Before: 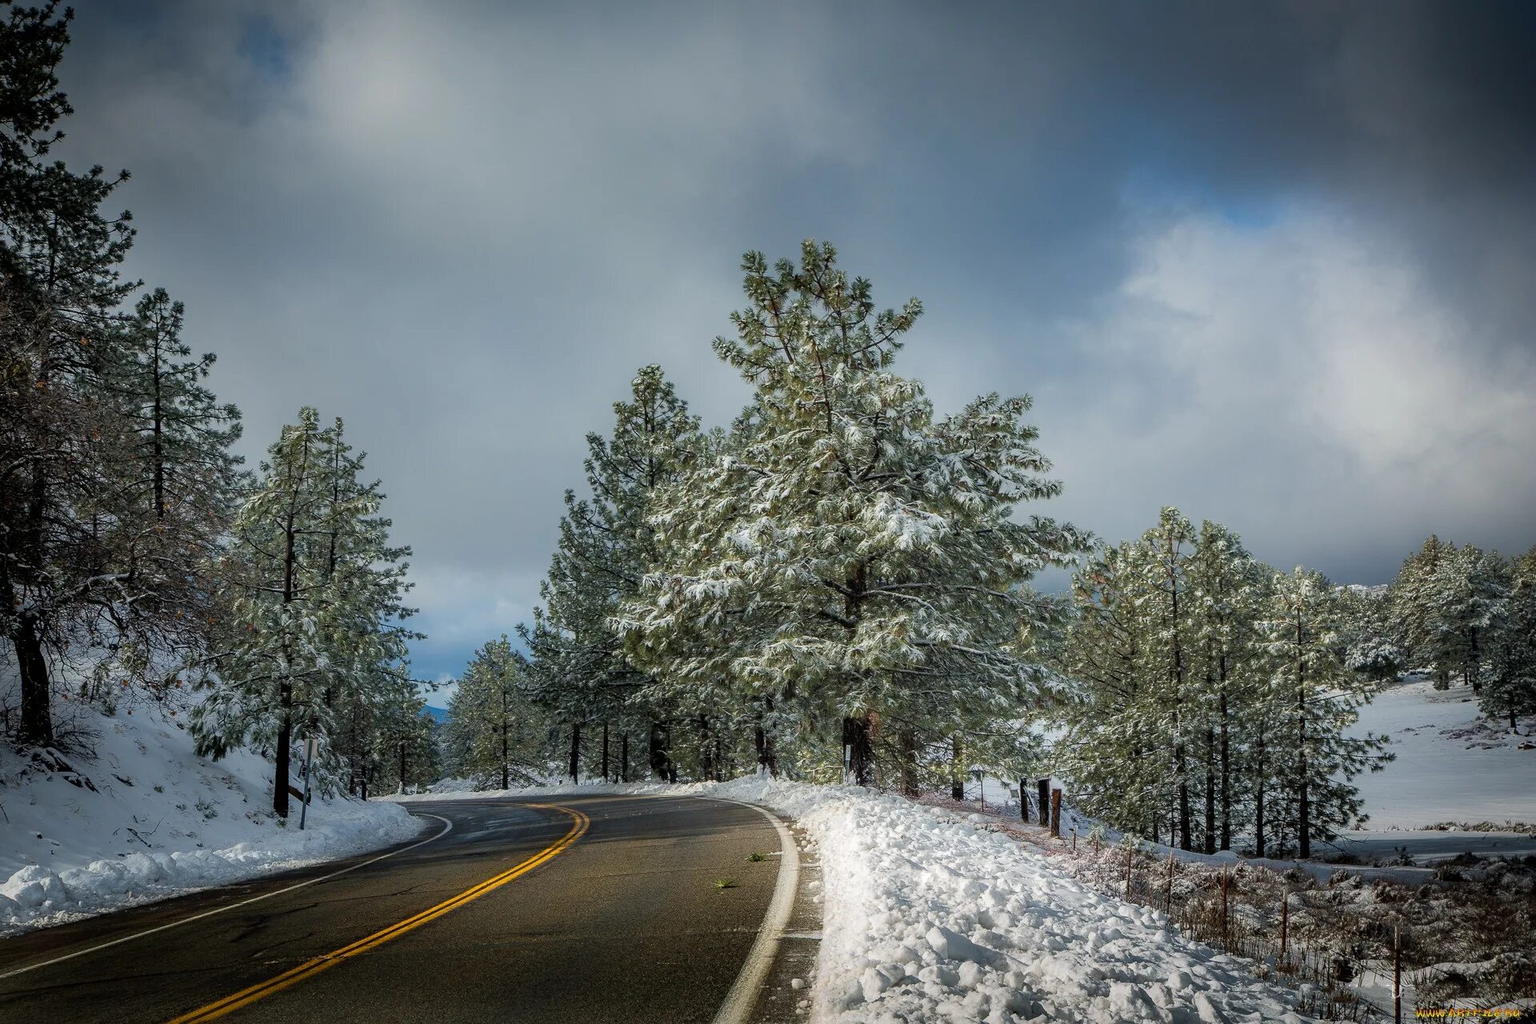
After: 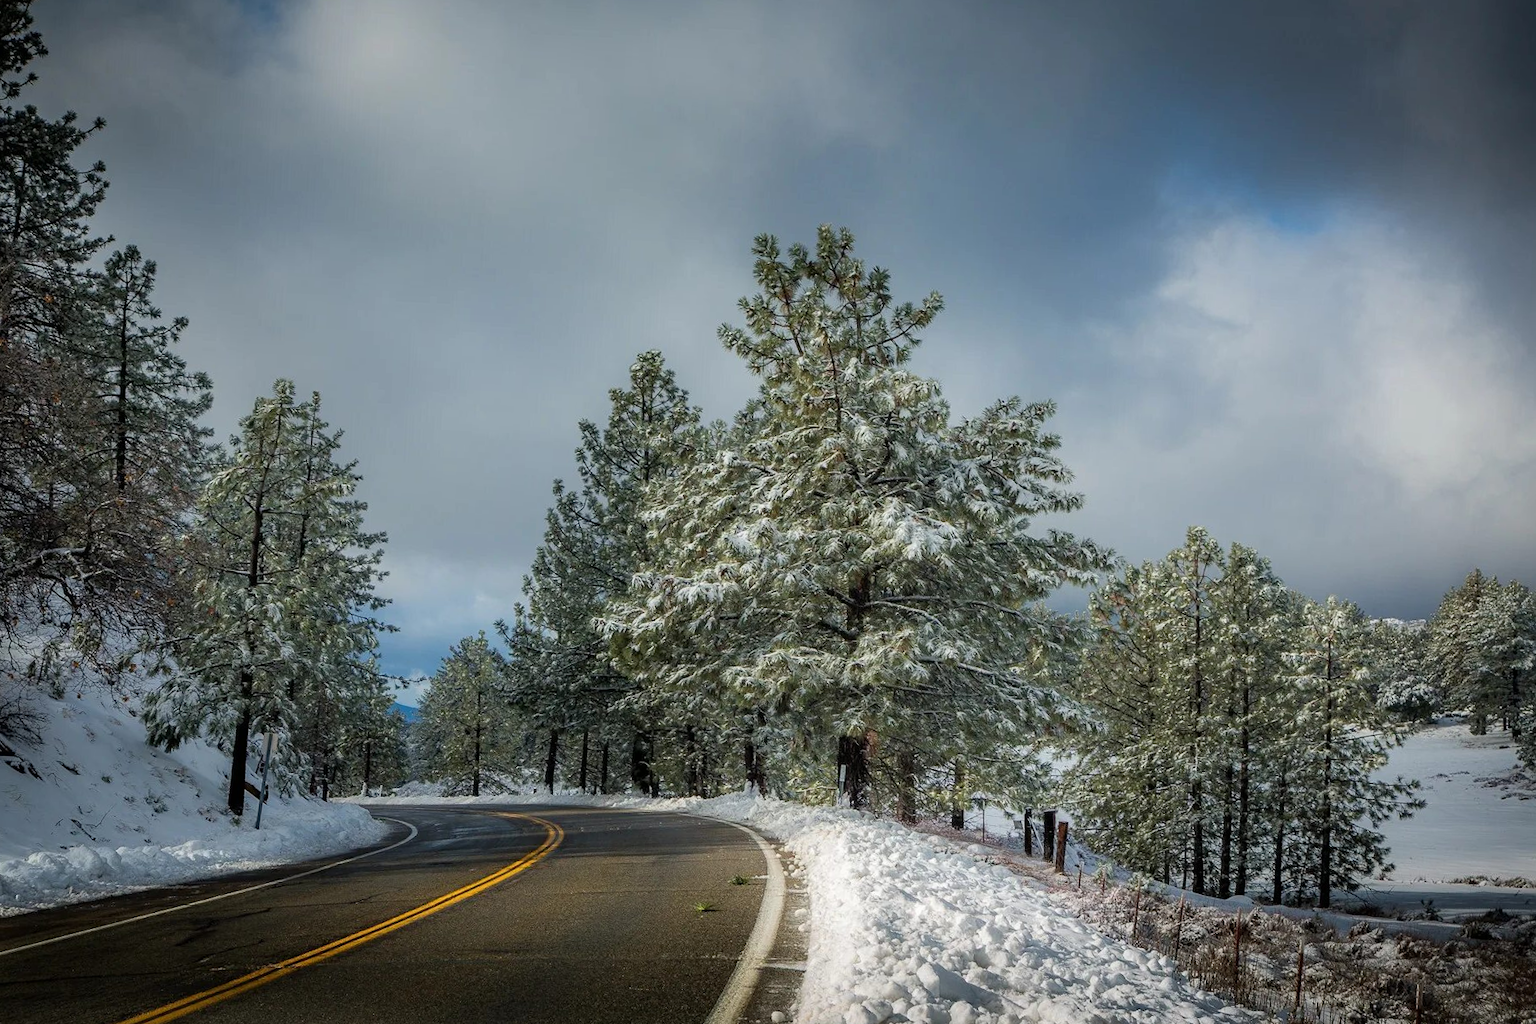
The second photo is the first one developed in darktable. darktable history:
crop and rotate: angle -2.57°
